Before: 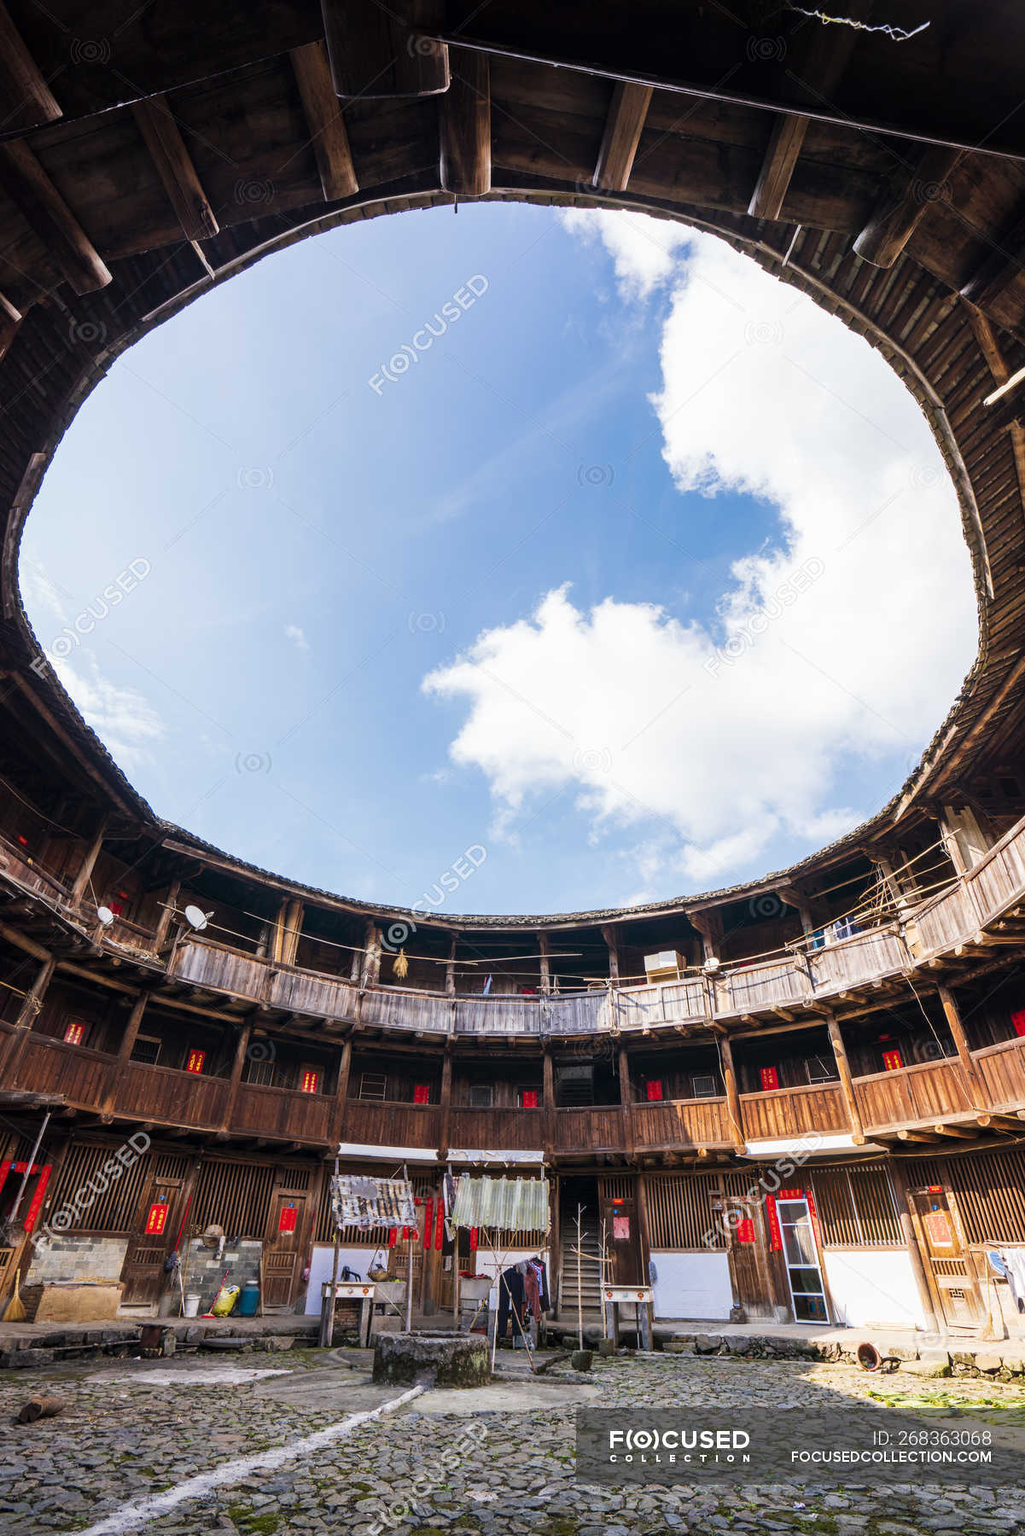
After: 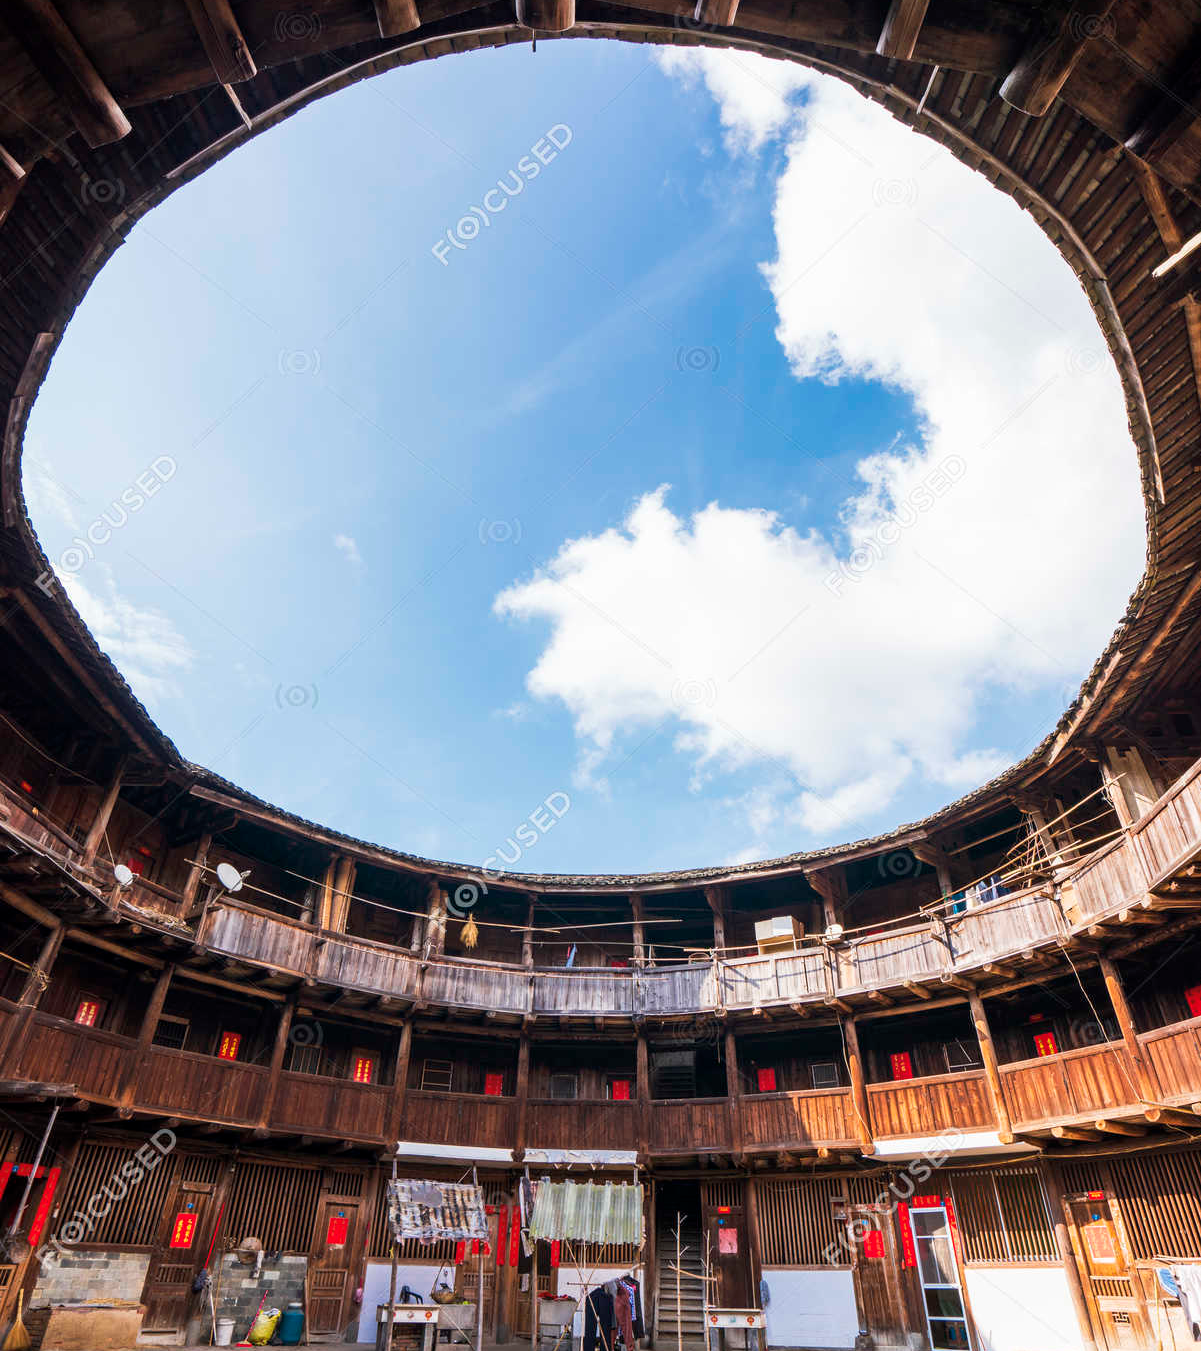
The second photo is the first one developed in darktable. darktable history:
tone curve: curves: ch0 [(0, 0) (0.003, 0.003) (0.011, 0.015) (0.025, 0.031) (0.044, 0.056) (0.069, 0.083) (0.1, 0.113) (0.136, 0.145) (0.177, 0.184) (0.224, 0.225) (0.277, 0.275) (0.335, 0.327) (0.399, 0.385) (0.468, 0.447) (0.543, 0.528) (0.623, 0.611) (0.709, 0.703) (0.801, 0.802) (0.898, 0.902) (1, 1)], preserve colors none
crop: top 11.019%, bottom 13.882%
